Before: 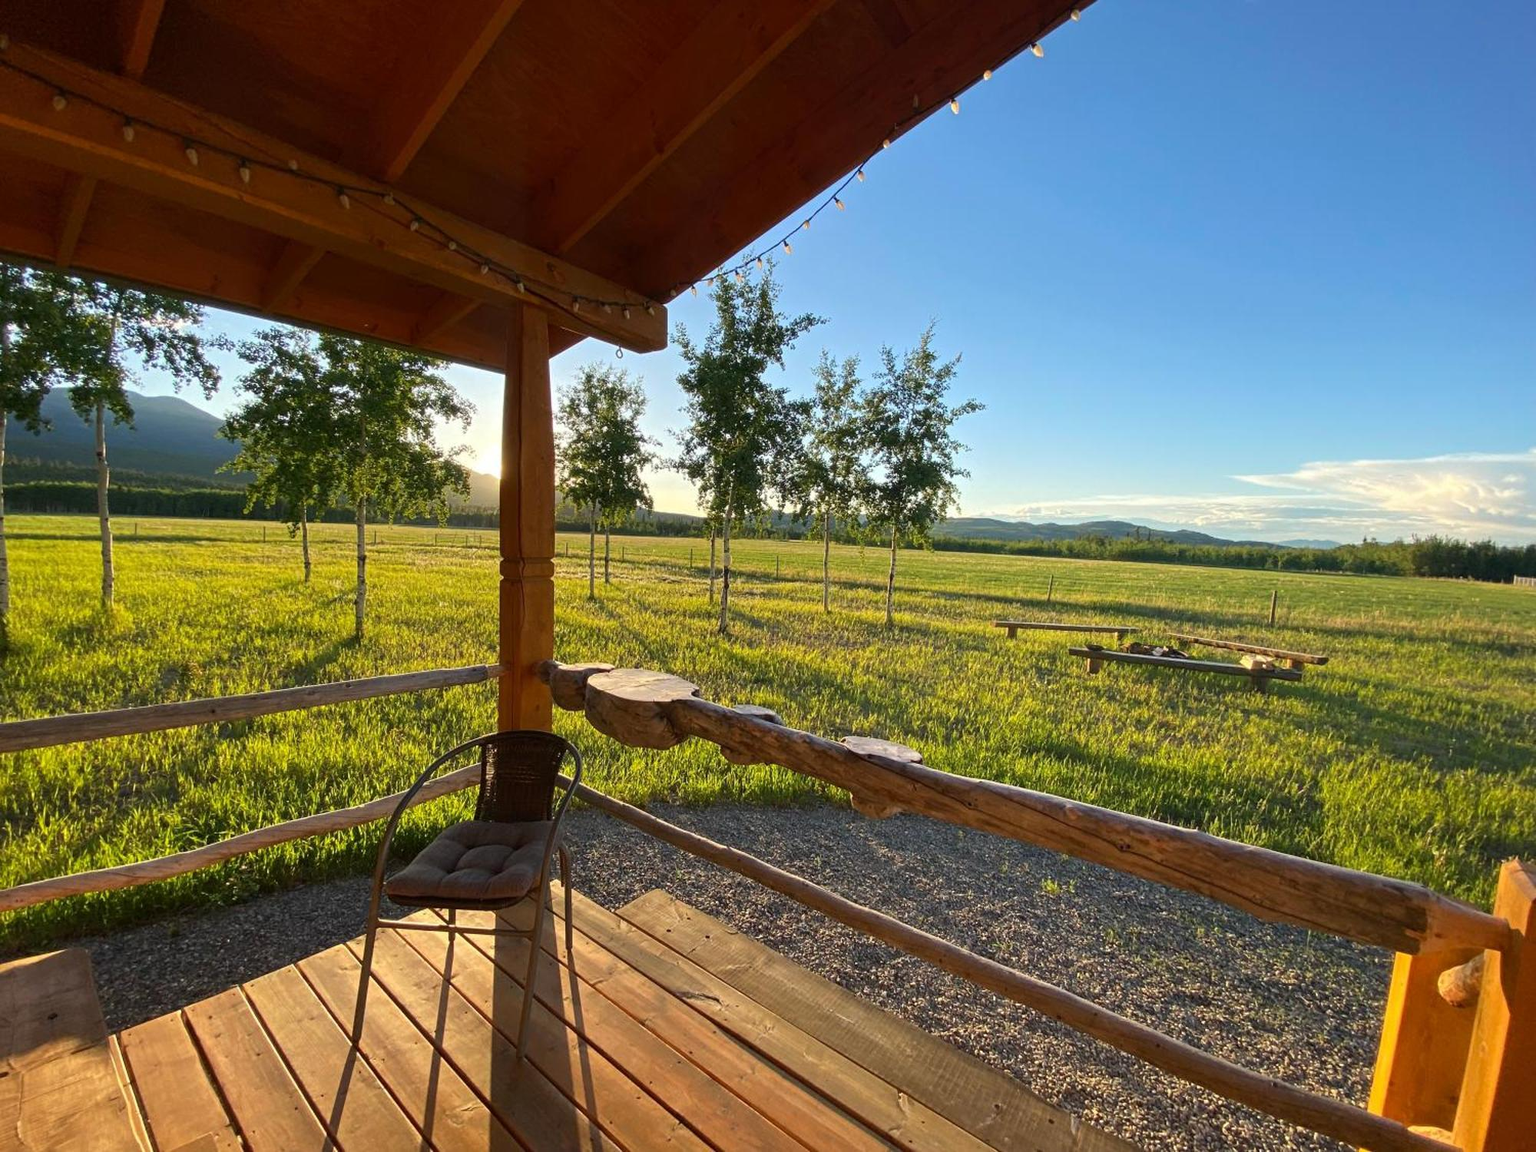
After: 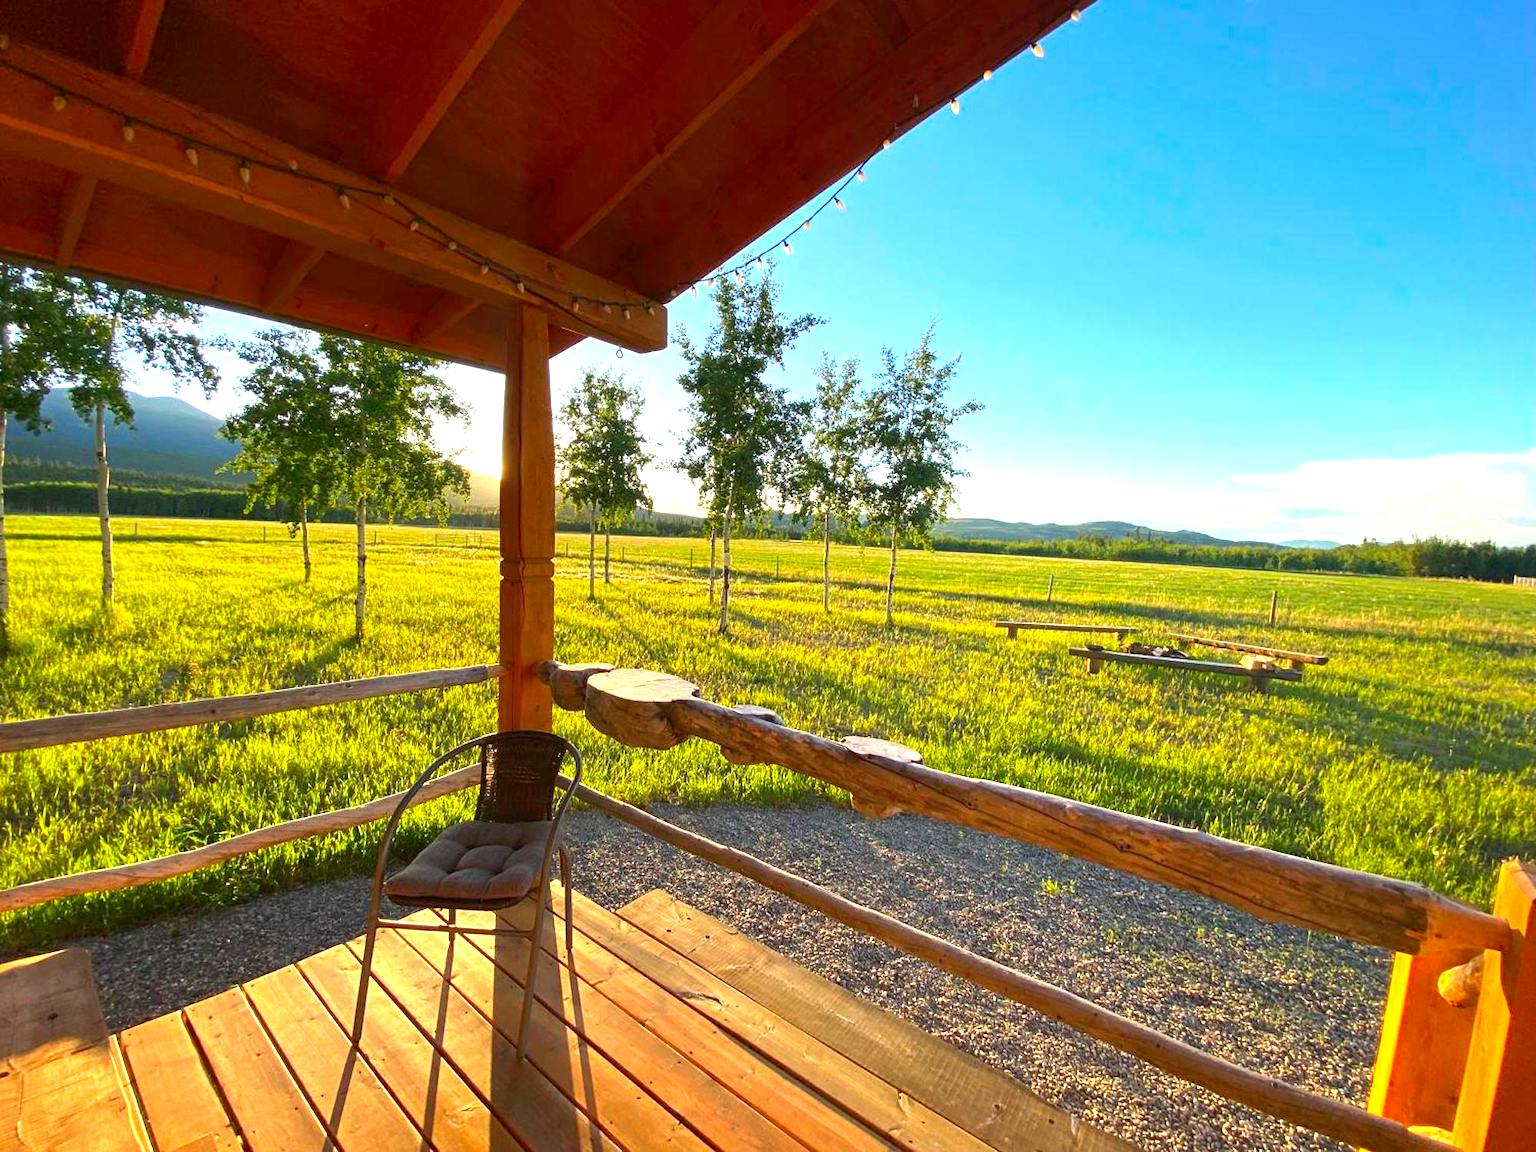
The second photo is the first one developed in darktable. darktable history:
exposure: black level correction 0, exposure 0.9 EV, compensate highlight preservation false
color correction: saturation 1.32
